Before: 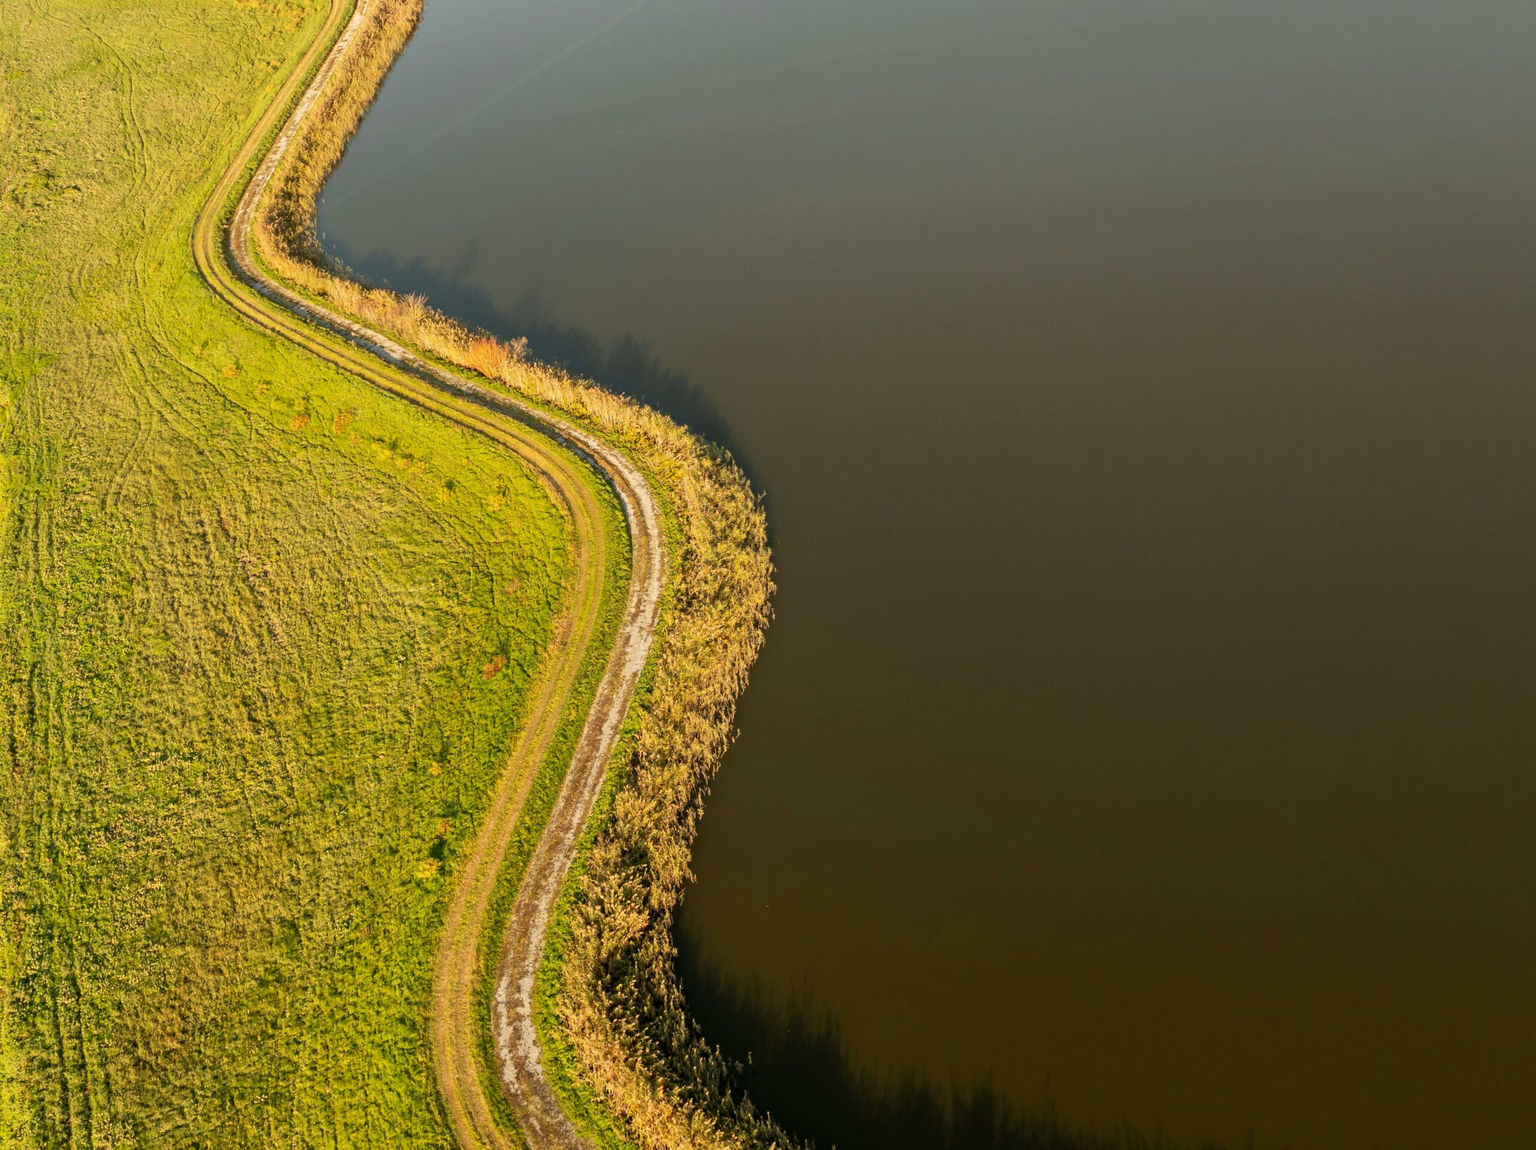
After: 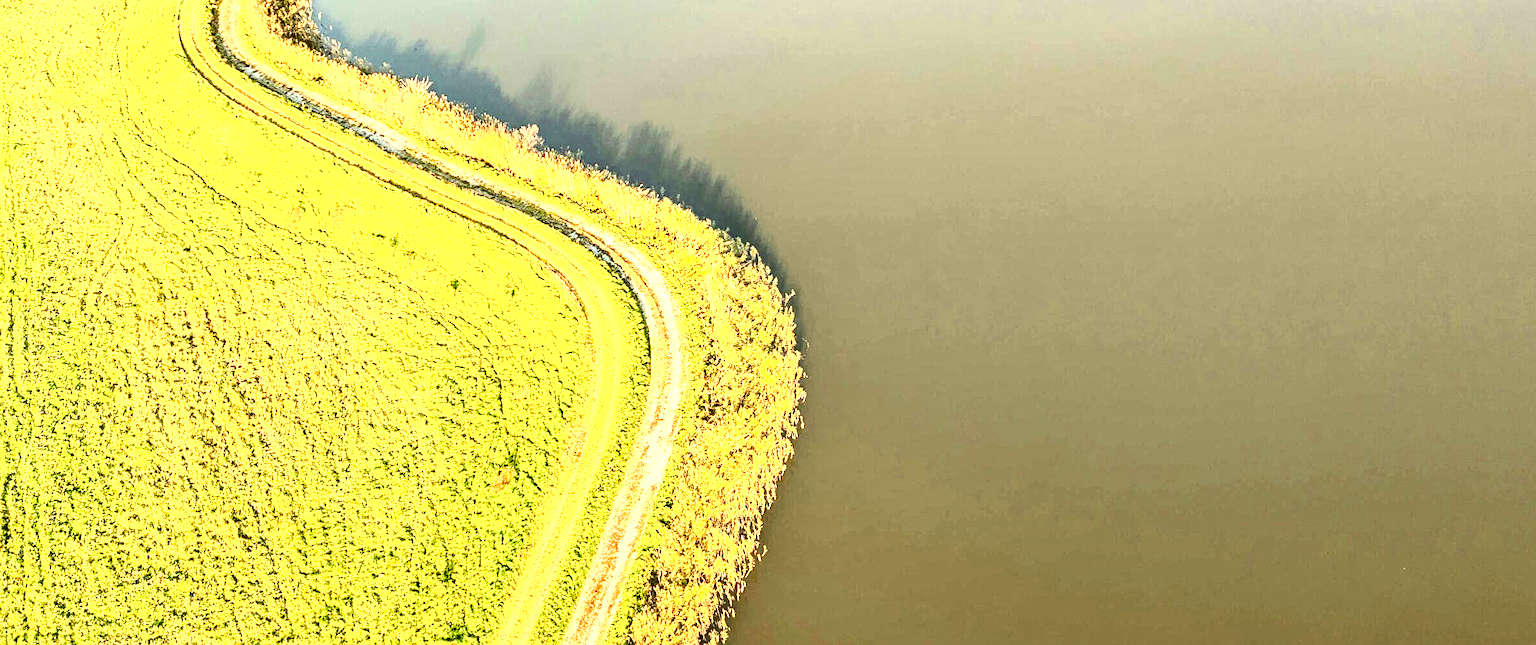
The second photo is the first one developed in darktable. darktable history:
crop: left 1.744%, top 19.225%, right 5.069%, bottom 28.357%
sharpen: on, module defaults
exposure: black level correction 0, exposure 2.327 EV, compensate exposure bias true, compensate highlight preservation false
local contrast: detail 130%
shadows and highlights: shadows 49, highlights -41, soften with gaussian
contrast brightness saturation: contrast 0.24, brightness 0.09
